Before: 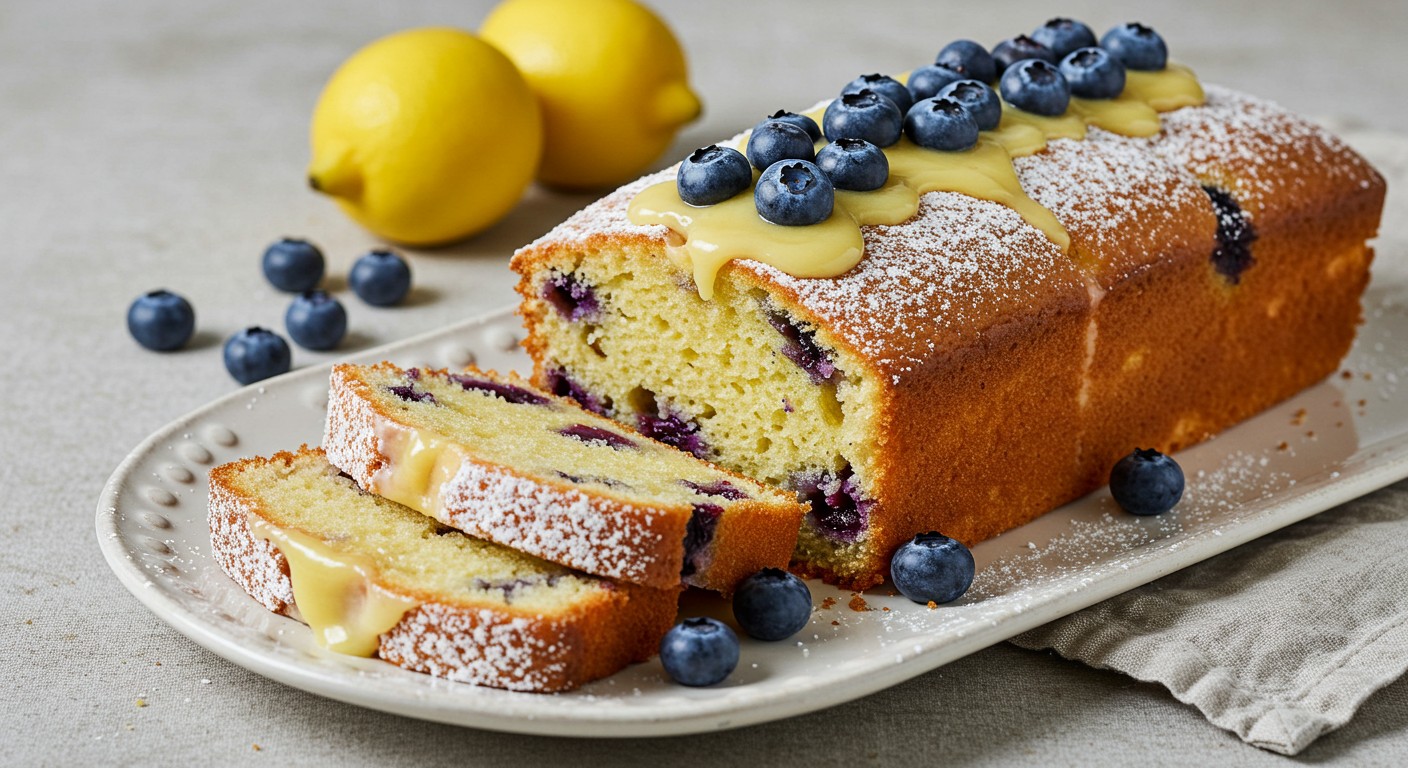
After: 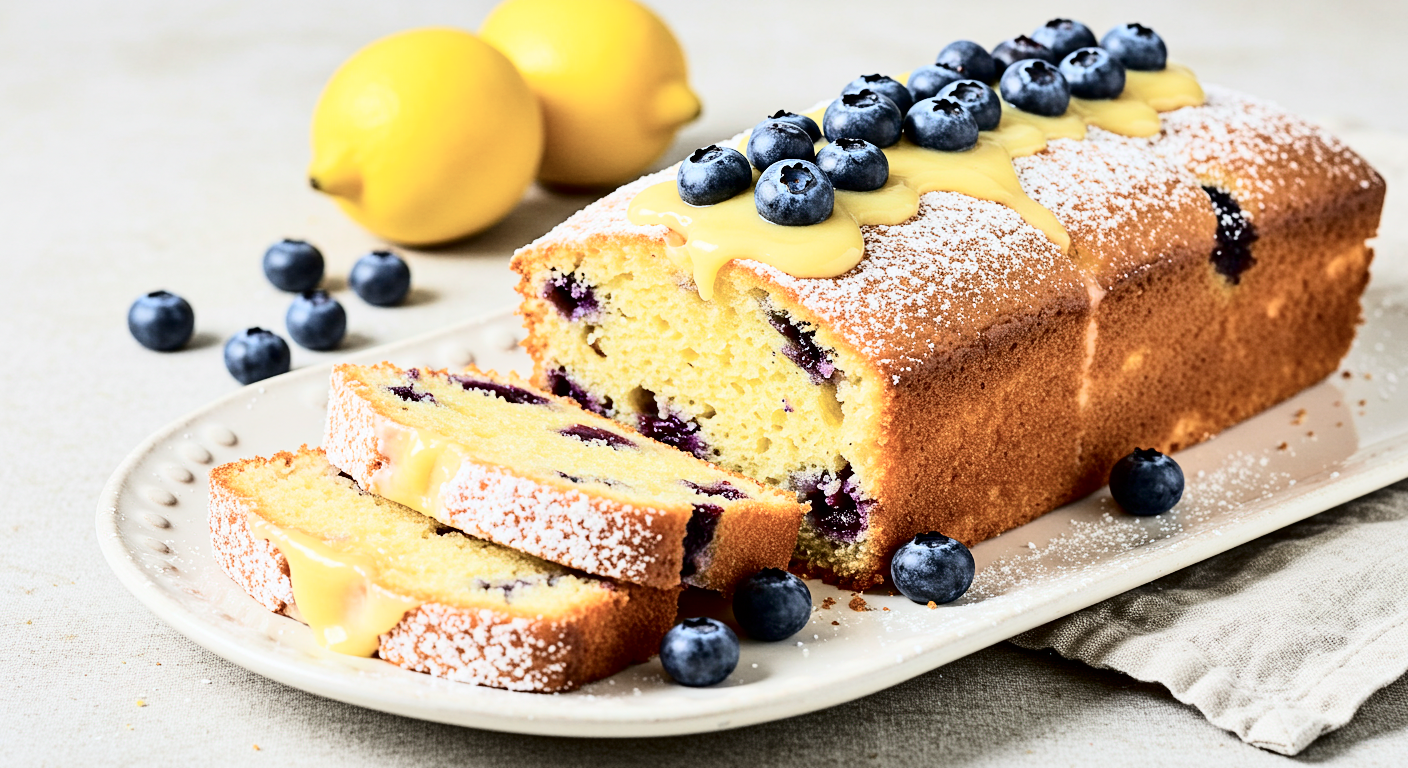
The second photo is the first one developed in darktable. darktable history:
tone curve: curves: ch0 [(0, 0) (0.004, 0) (0.133, 0.071) (0.325, 0.456) (0.832, 0.957) (1, 1)], color space Lab, independent channels, preserve colors none
